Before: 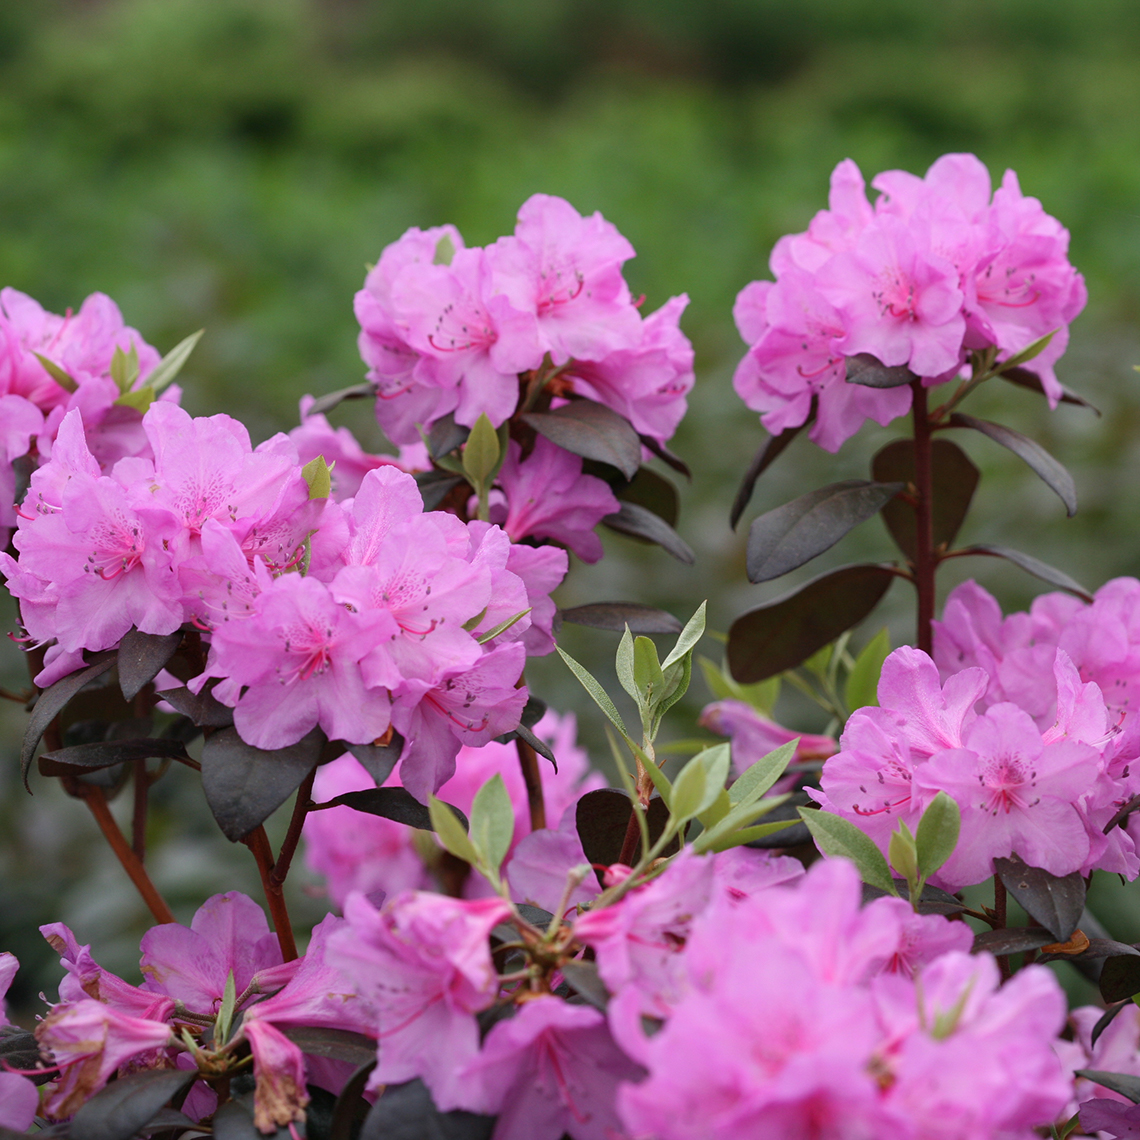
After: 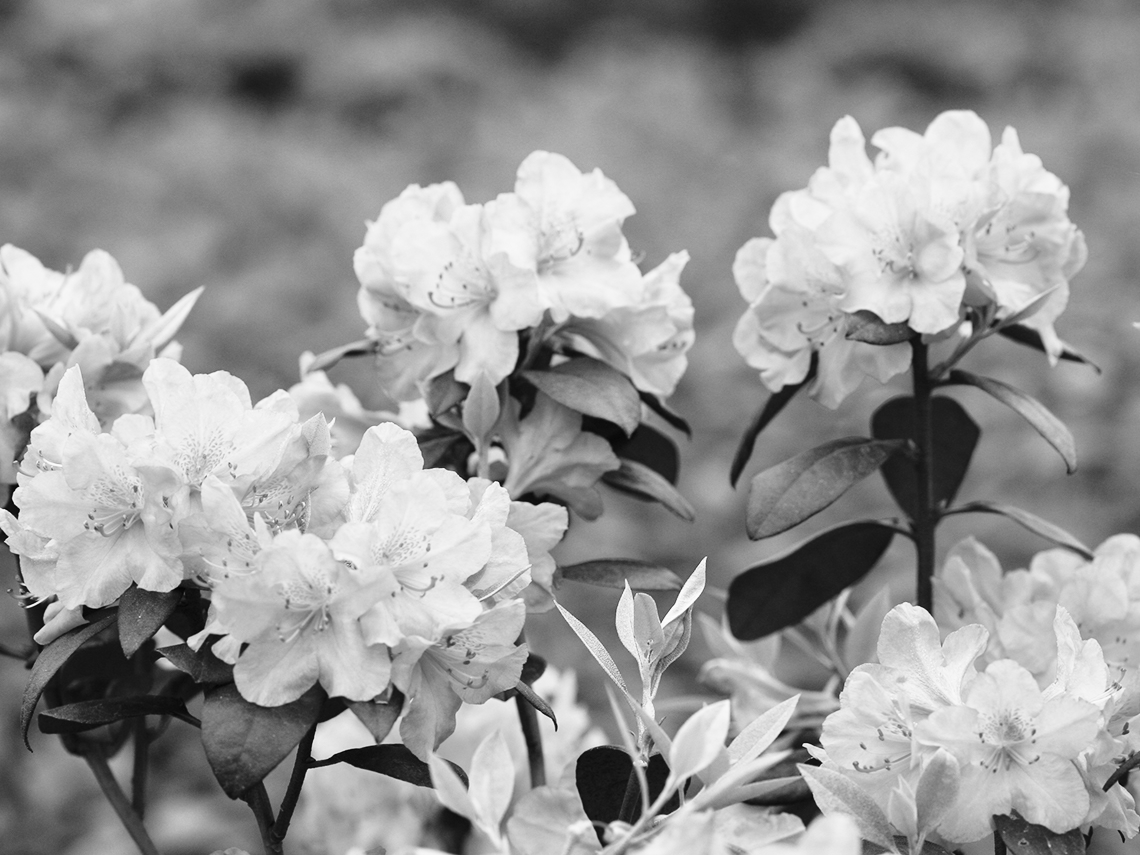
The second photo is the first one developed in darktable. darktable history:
base curve: curves: ch0 [(0, 0) (0.026, 0.03) (0.109, 0.232) (0.351, 0.748) (0.669, 0.968) (1, 1)], preserve colors none
monochrome: a 16.01, b -2.65, highlights 0.52
crop: top 3.857%, bottom 21.132%
